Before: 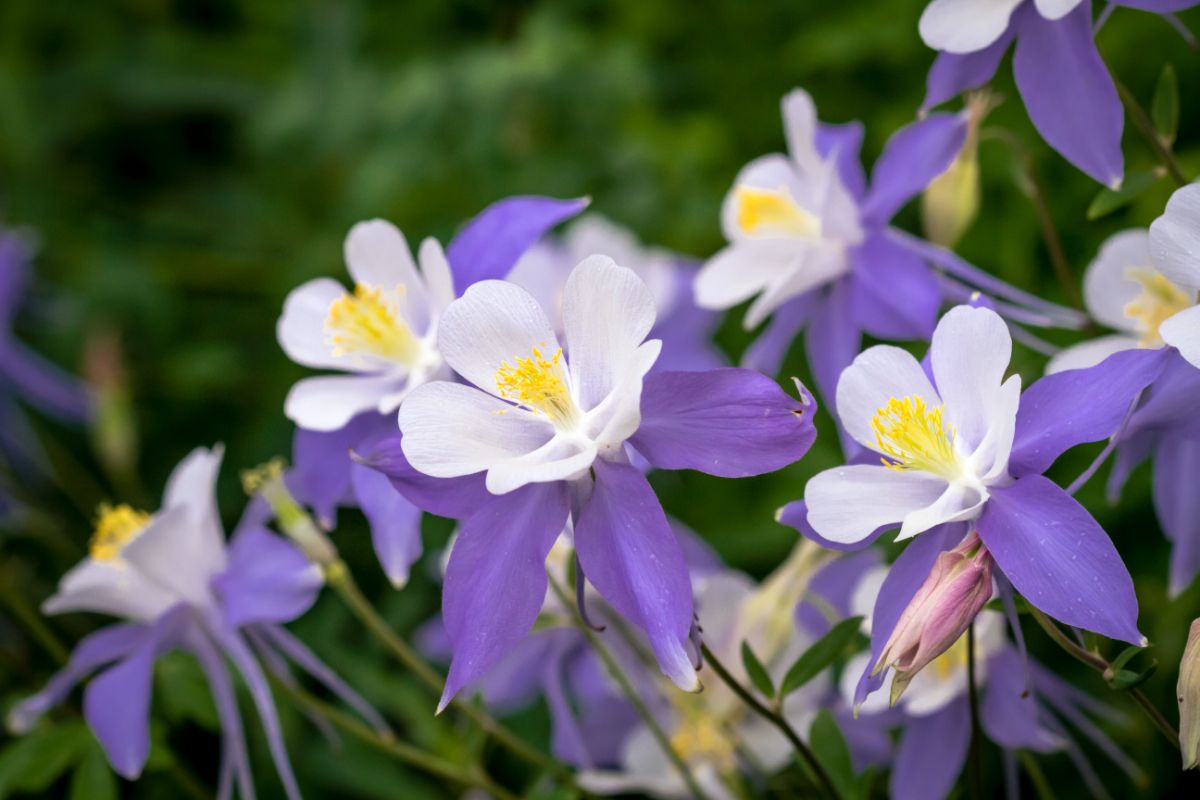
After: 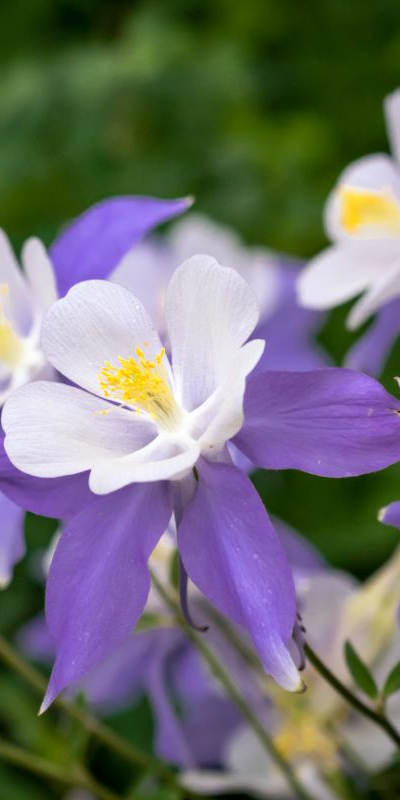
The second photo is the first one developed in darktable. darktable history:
crop: left 33.127%, right 33.525%
